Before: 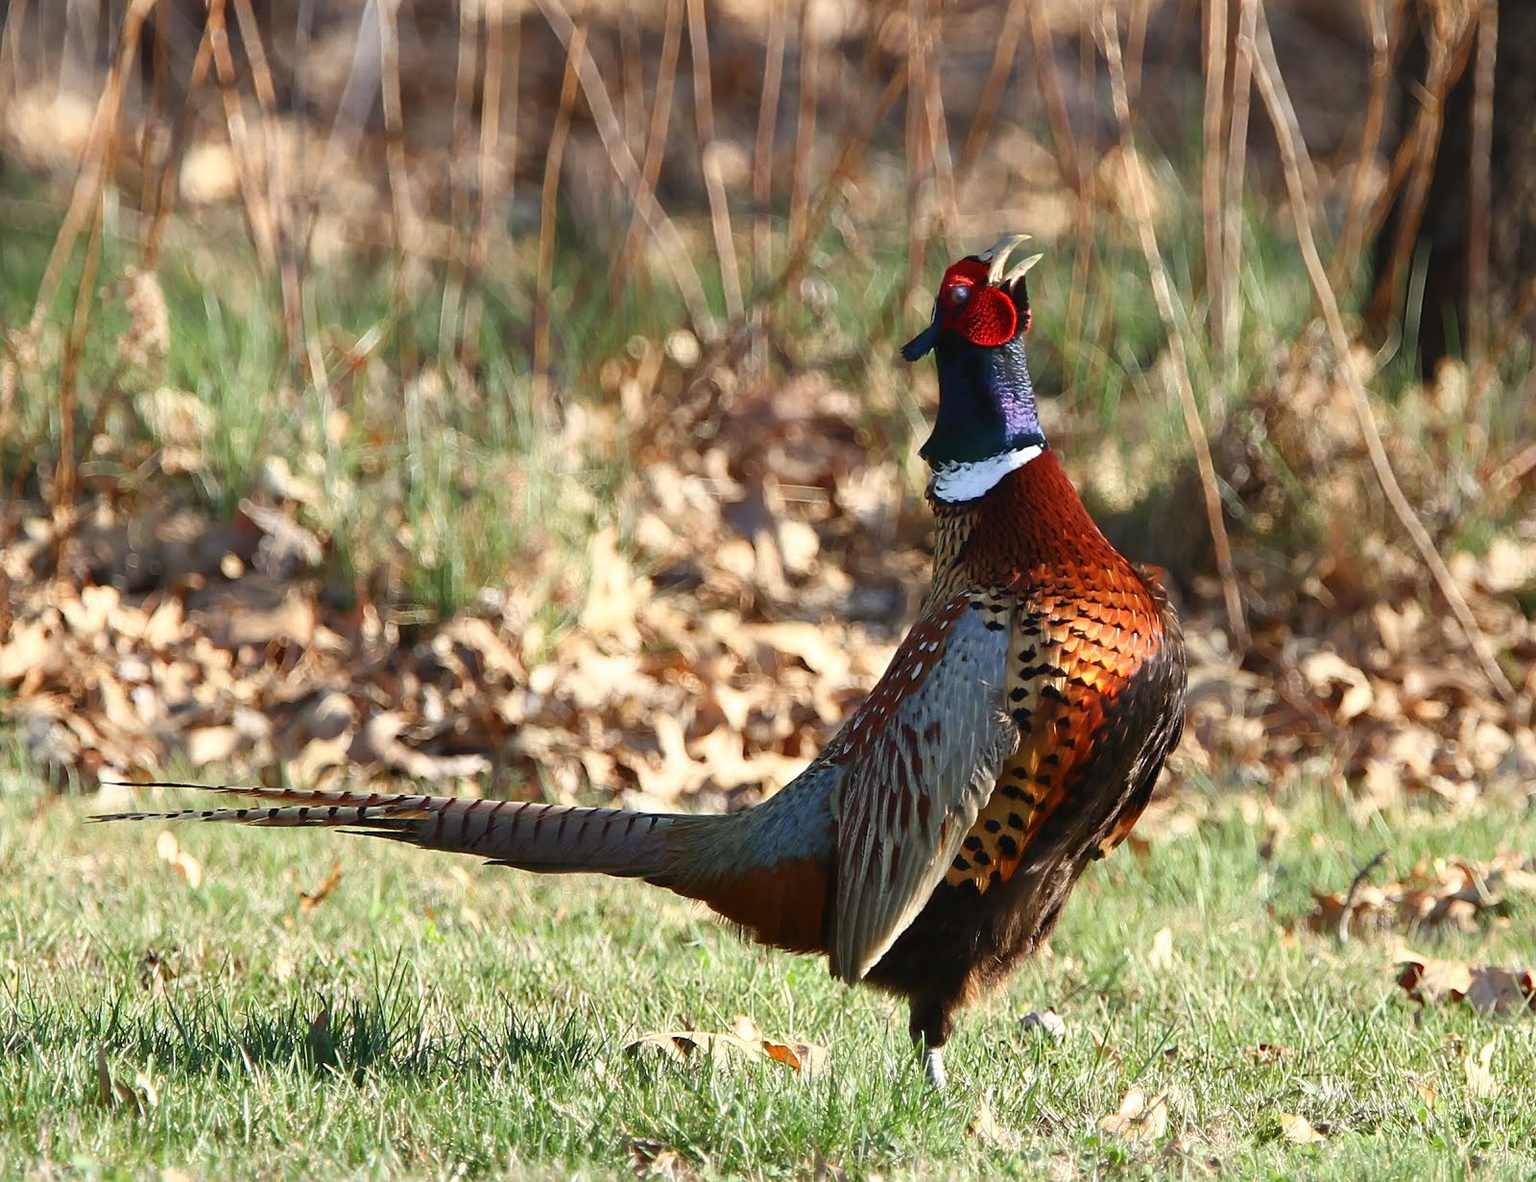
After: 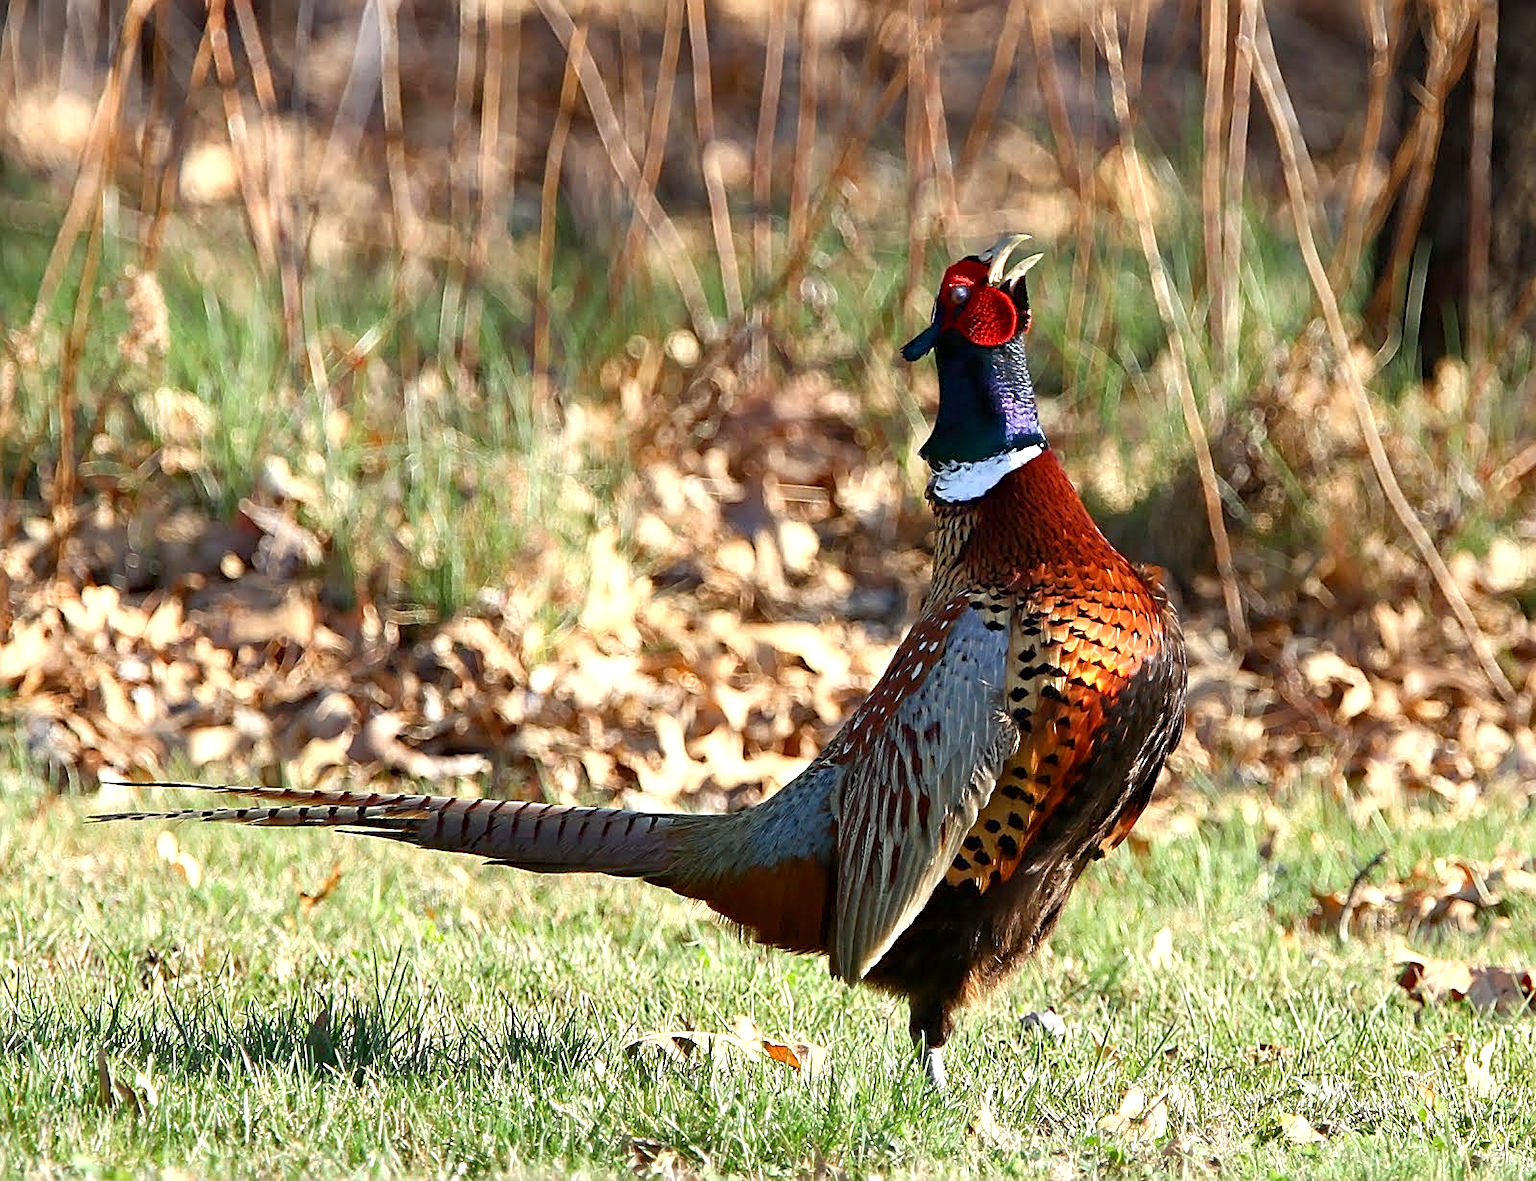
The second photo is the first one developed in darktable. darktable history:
sharpen: on, module defaults
exposure: black level correction 0.003, exposure 0.387 EV, compensate highlight preservation false
haze removal: on, module defaults
